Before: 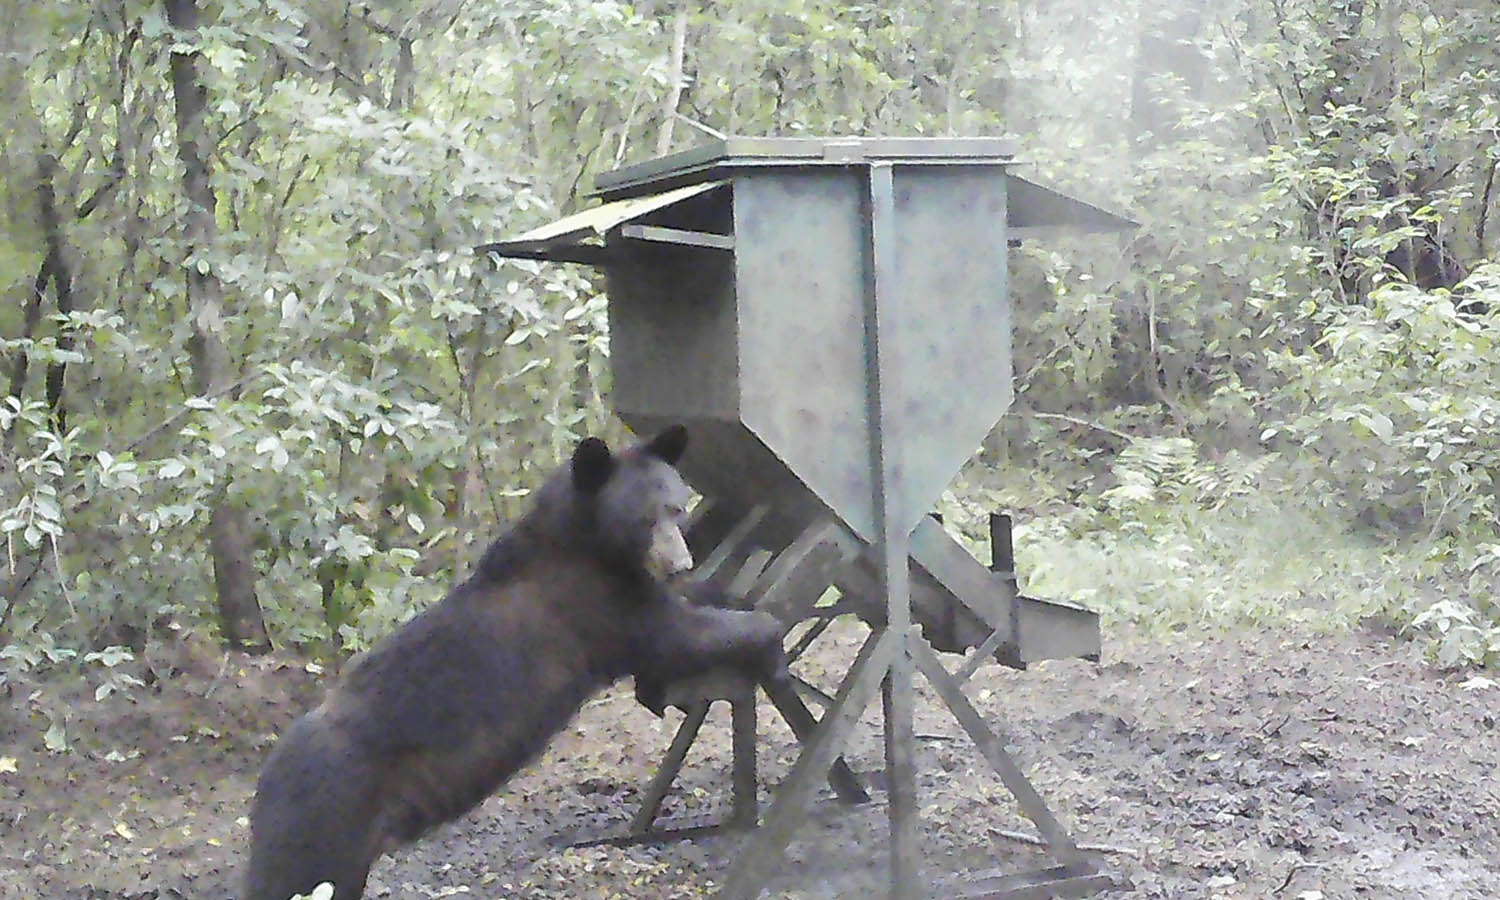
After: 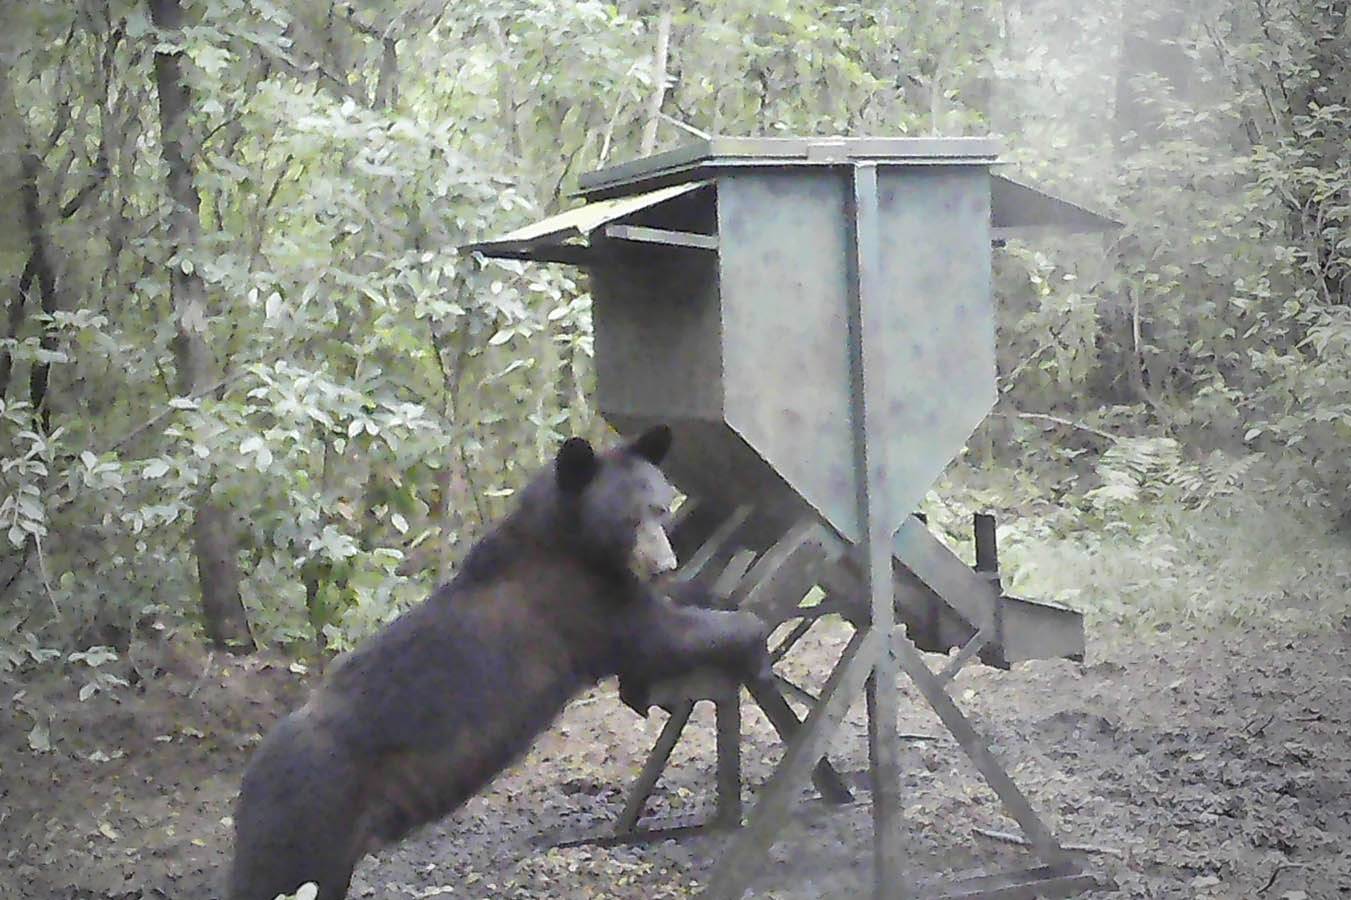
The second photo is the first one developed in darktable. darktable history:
crop and rotate: left 1.088%, right 8.807%
vignetting: fall-off start 72.14%, fall-off radius 108.07%, brightness -0.713, saturation -0.488, center (-0.054, -0.359), width/height ratio 0.729
